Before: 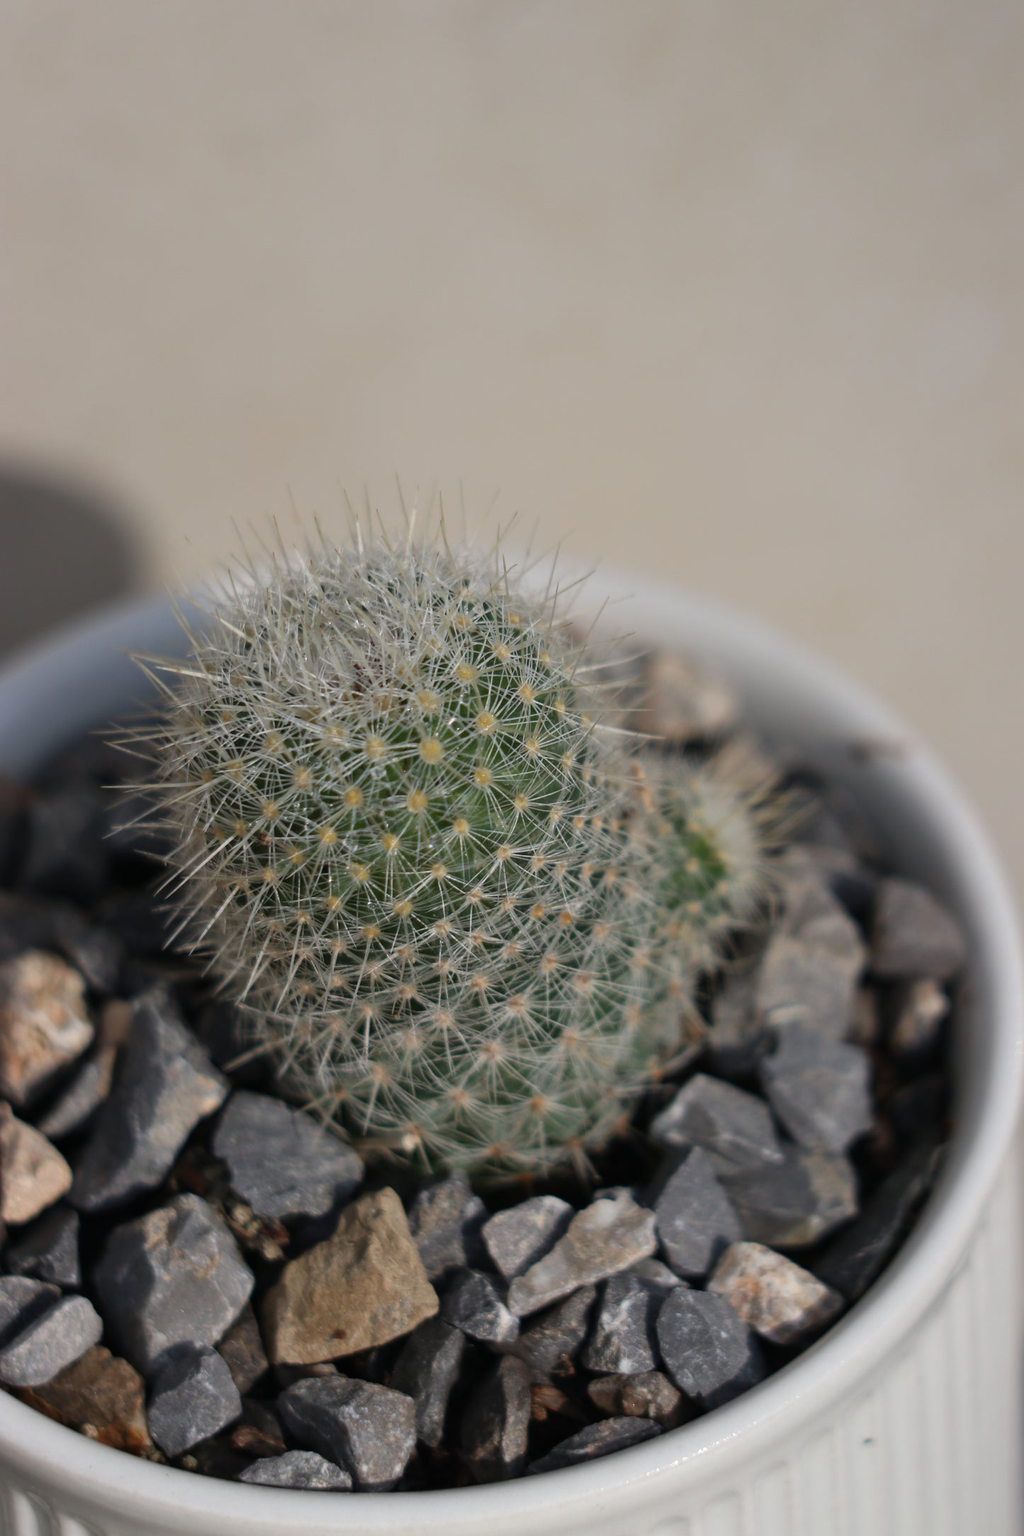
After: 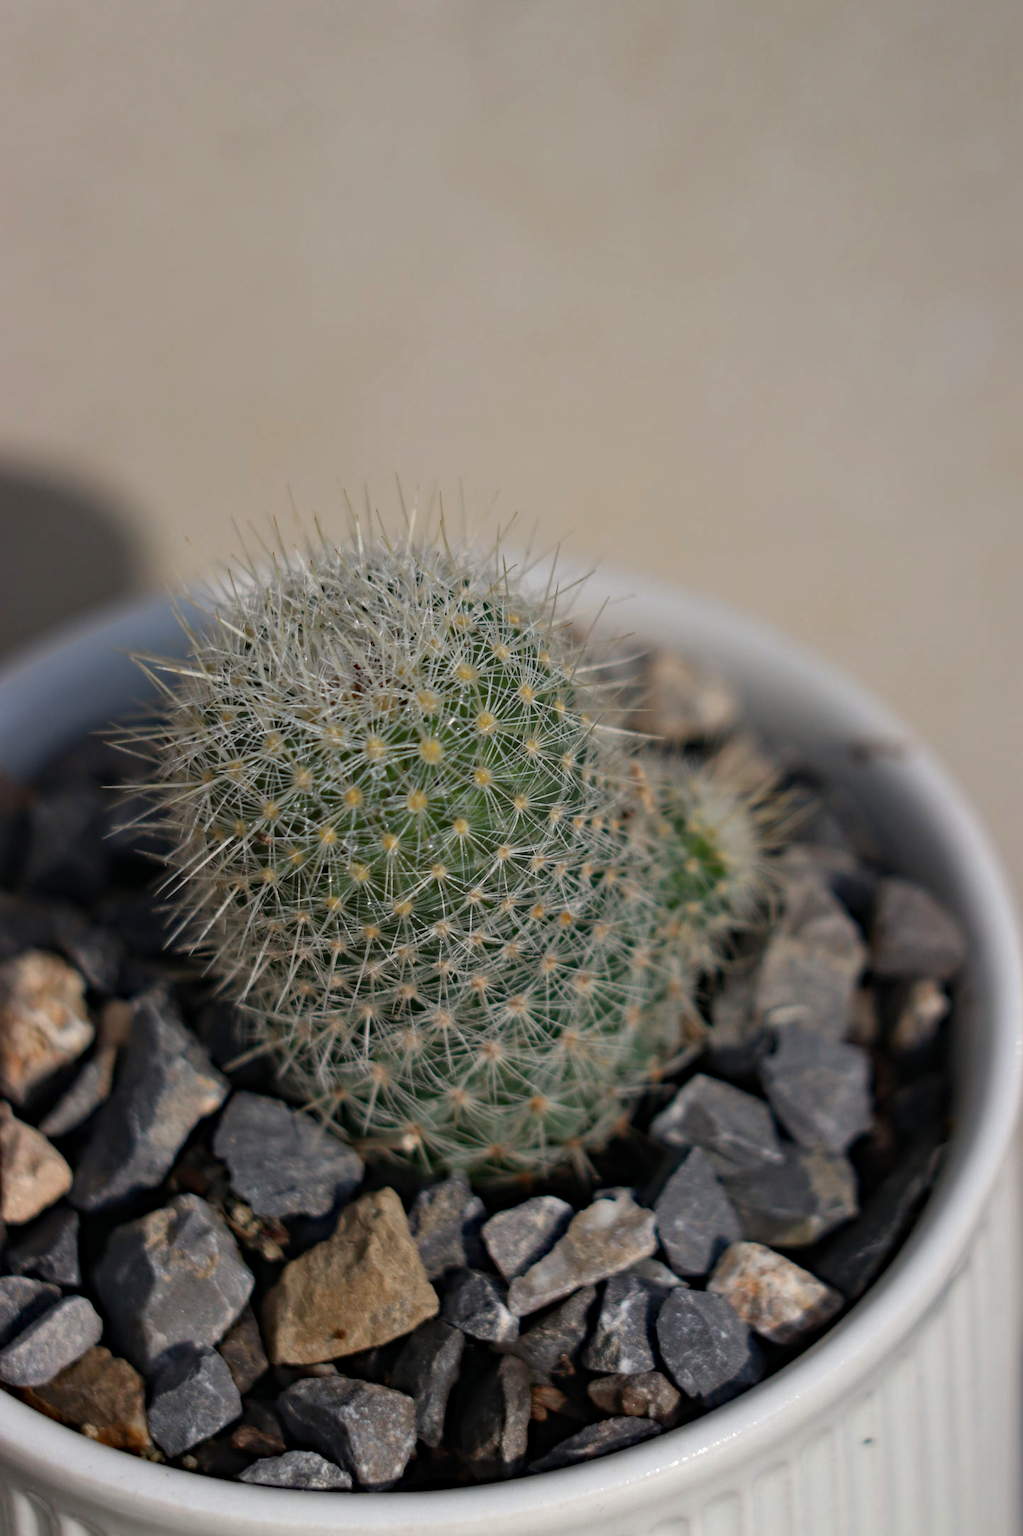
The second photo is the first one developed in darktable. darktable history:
haze removal: strength 0.291, distance 0.255, compatibility mode true, adaptive false
